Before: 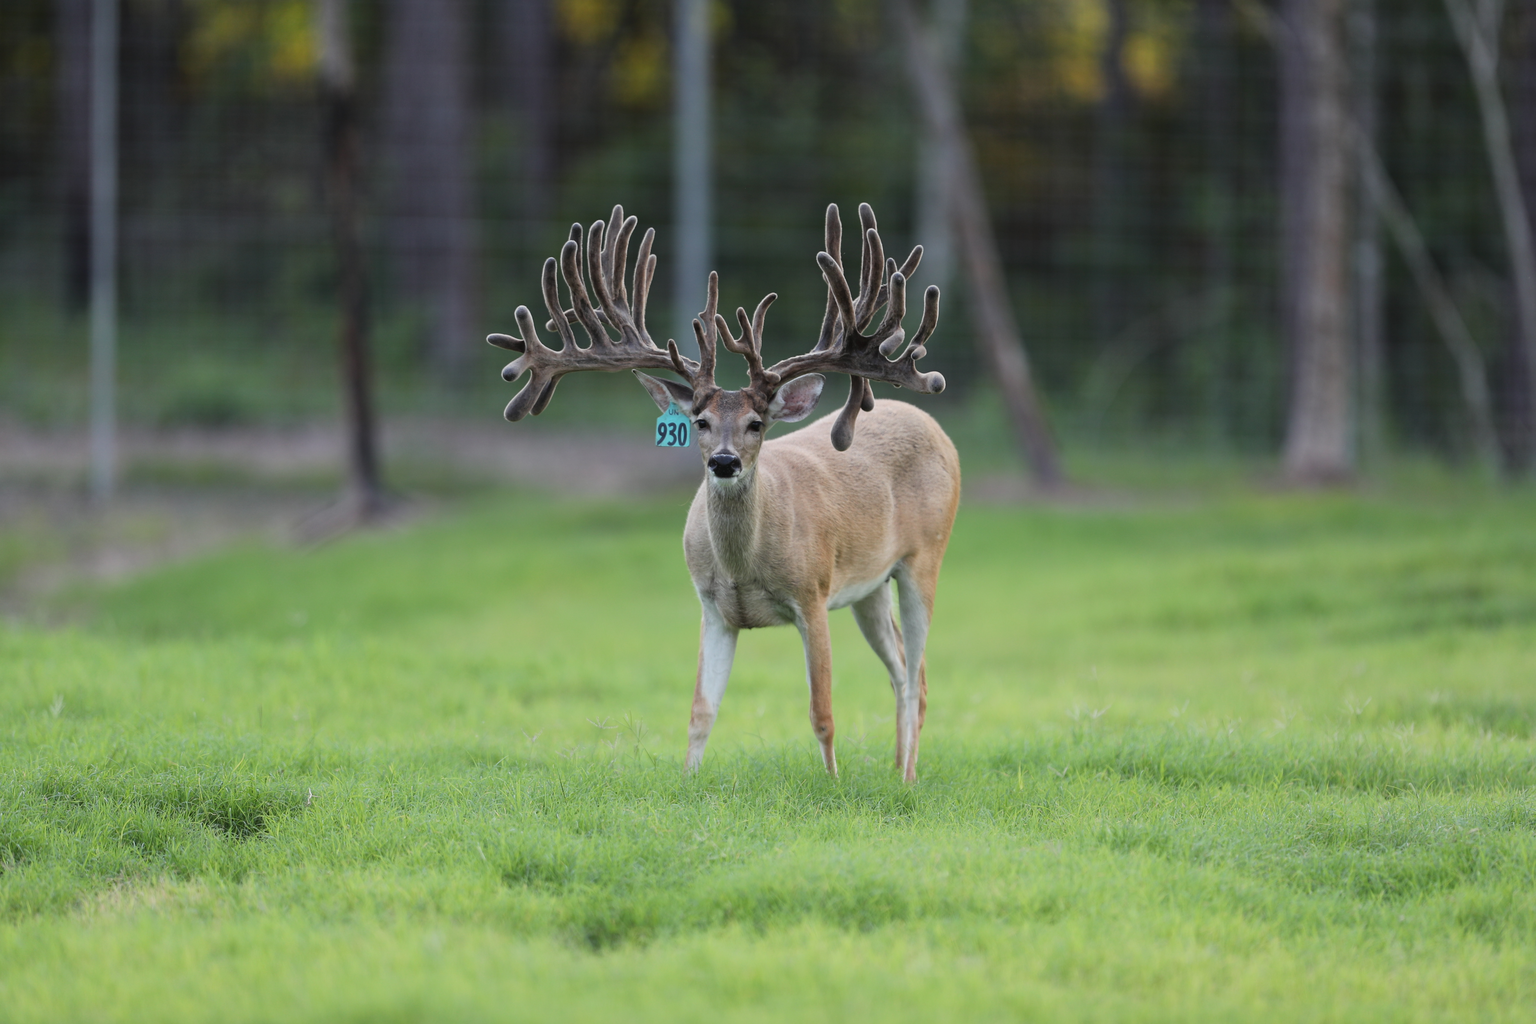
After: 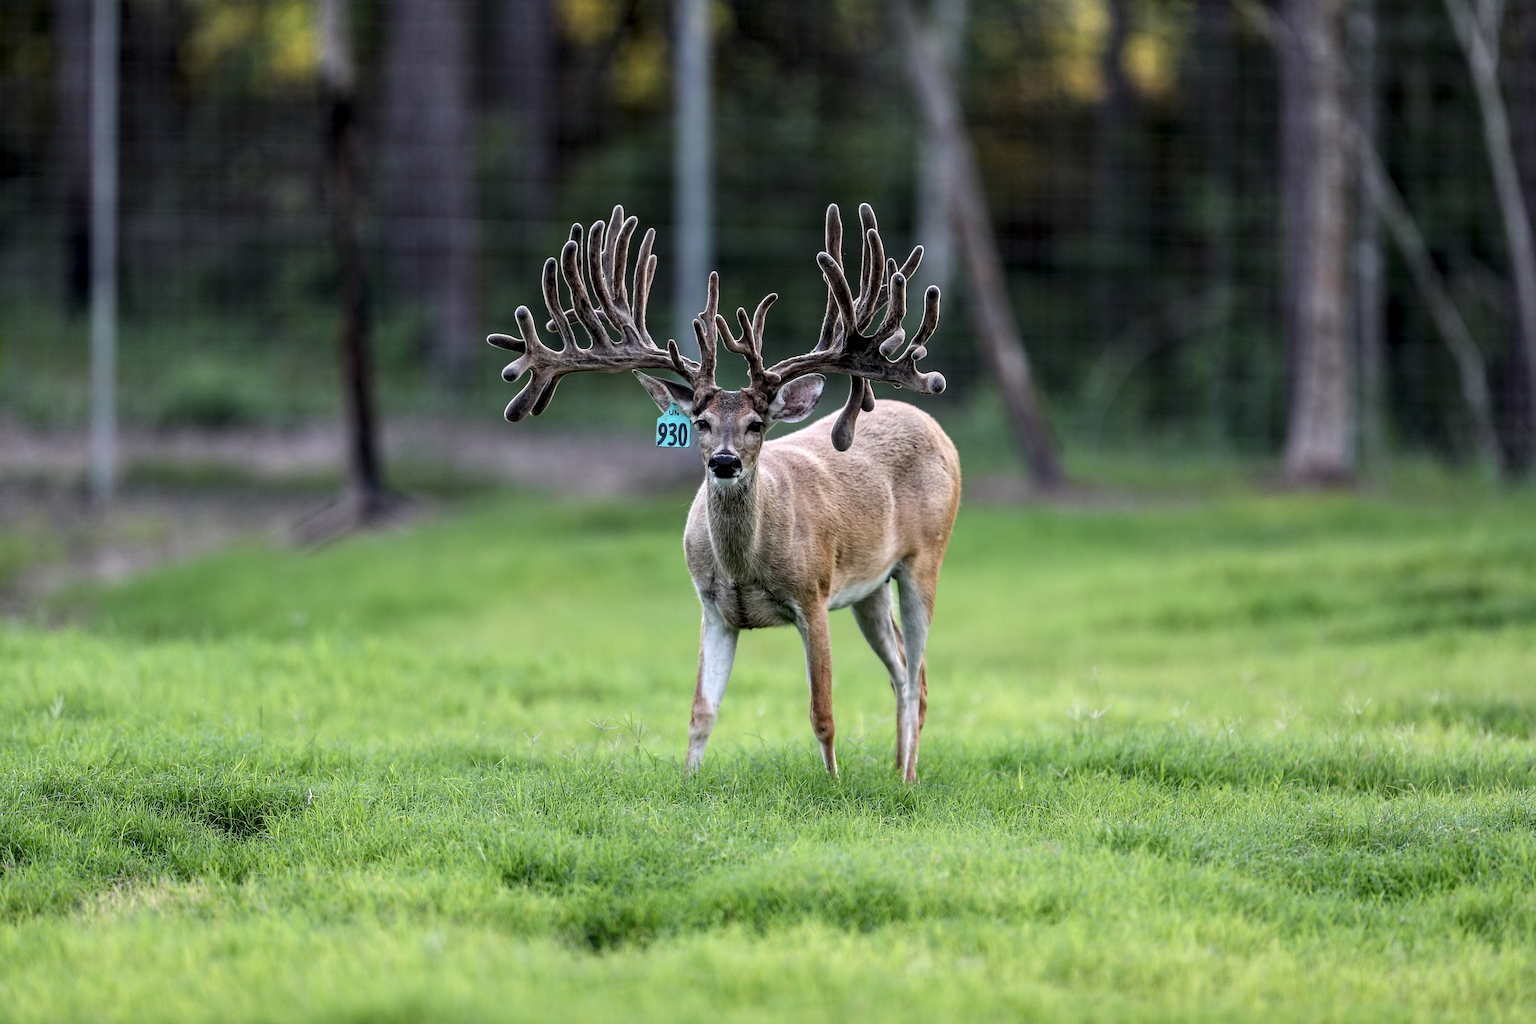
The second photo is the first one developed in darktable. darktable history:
haze removal: compatibility mode true, adaptive false
local contrast: highlights 13%, shadows 40%, detail 183%, midtone range 0.478
sharpen: on, module defaults
tone curve: color space Lab, independent channels, preserve colors none
